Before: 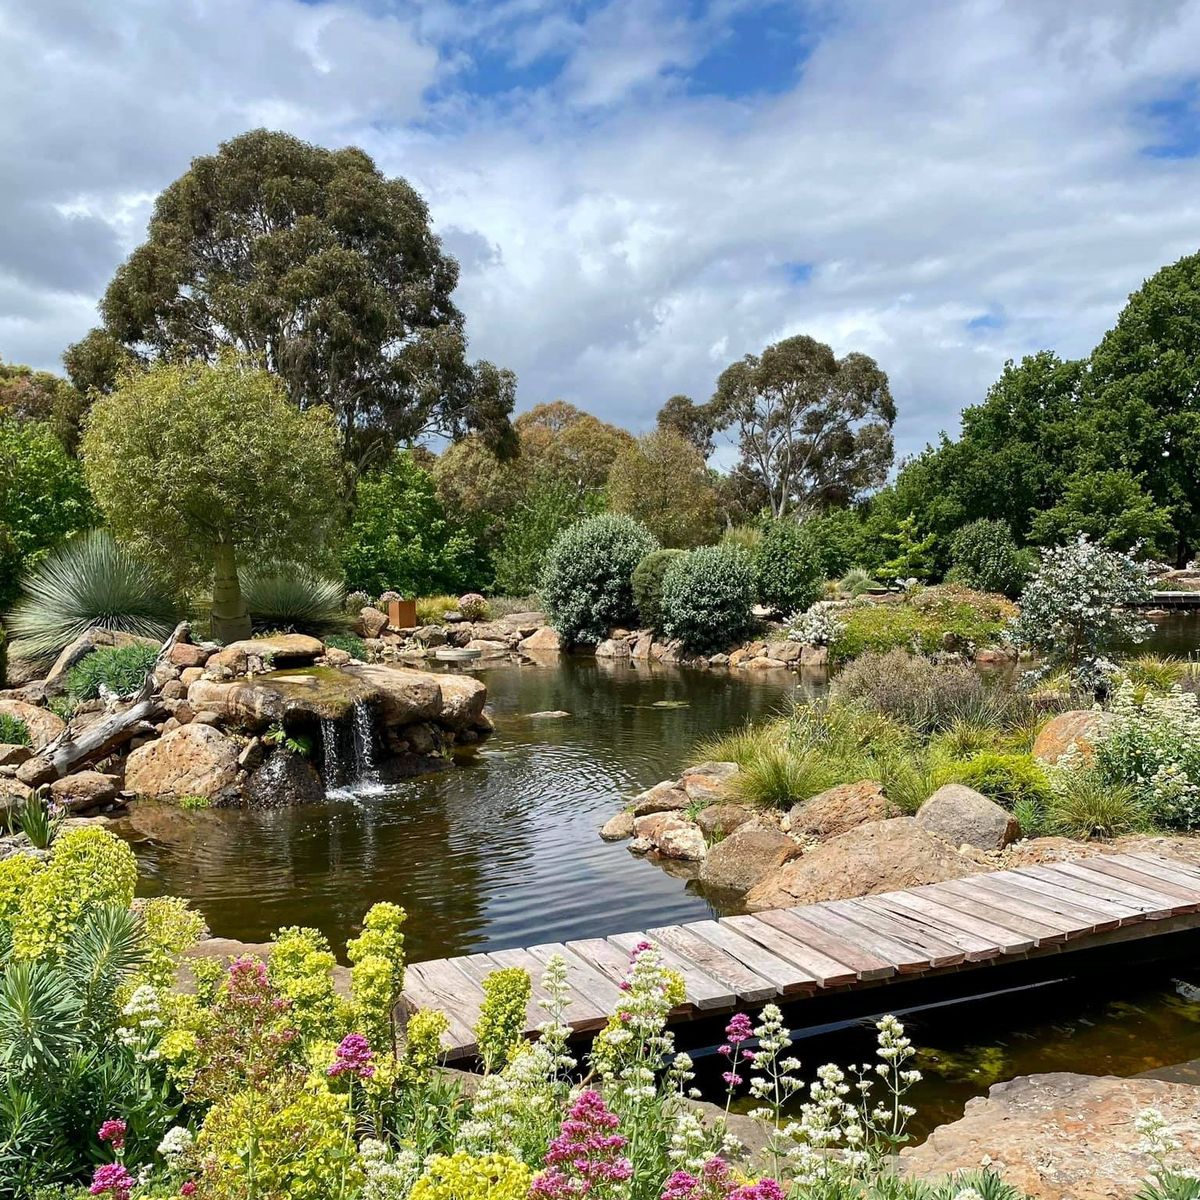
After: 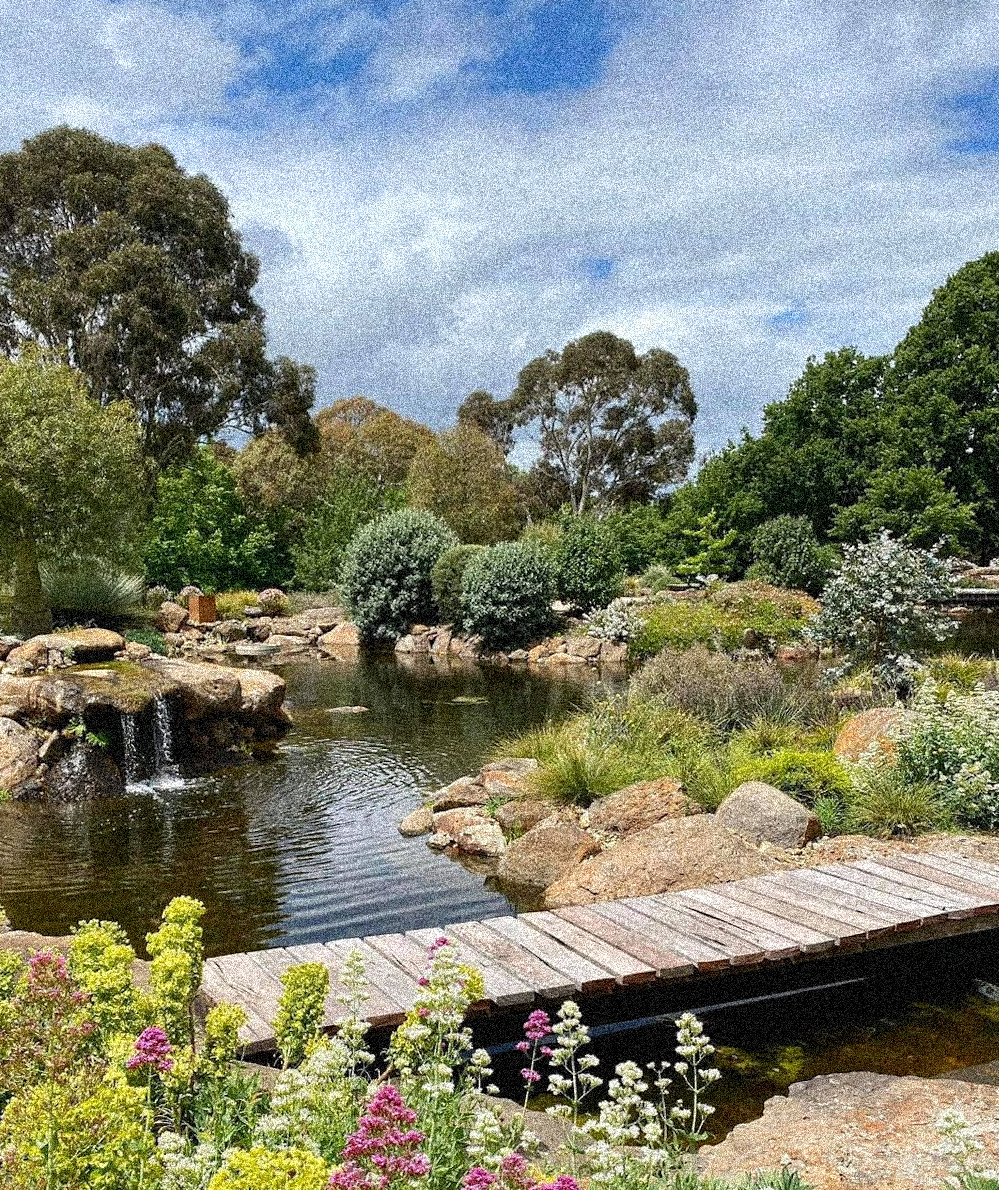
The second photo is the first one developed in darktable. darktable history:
grain: coarseness 3.75 ISO, strength 100%, mid-tones bias 0%
crop: left 16.145%
rotate and perspective: rotation 0.192°, lens shift (horizontal) -0.015, crop left 0.005, crop right 0.996, crop top 0.006, crop bottom 0.99
